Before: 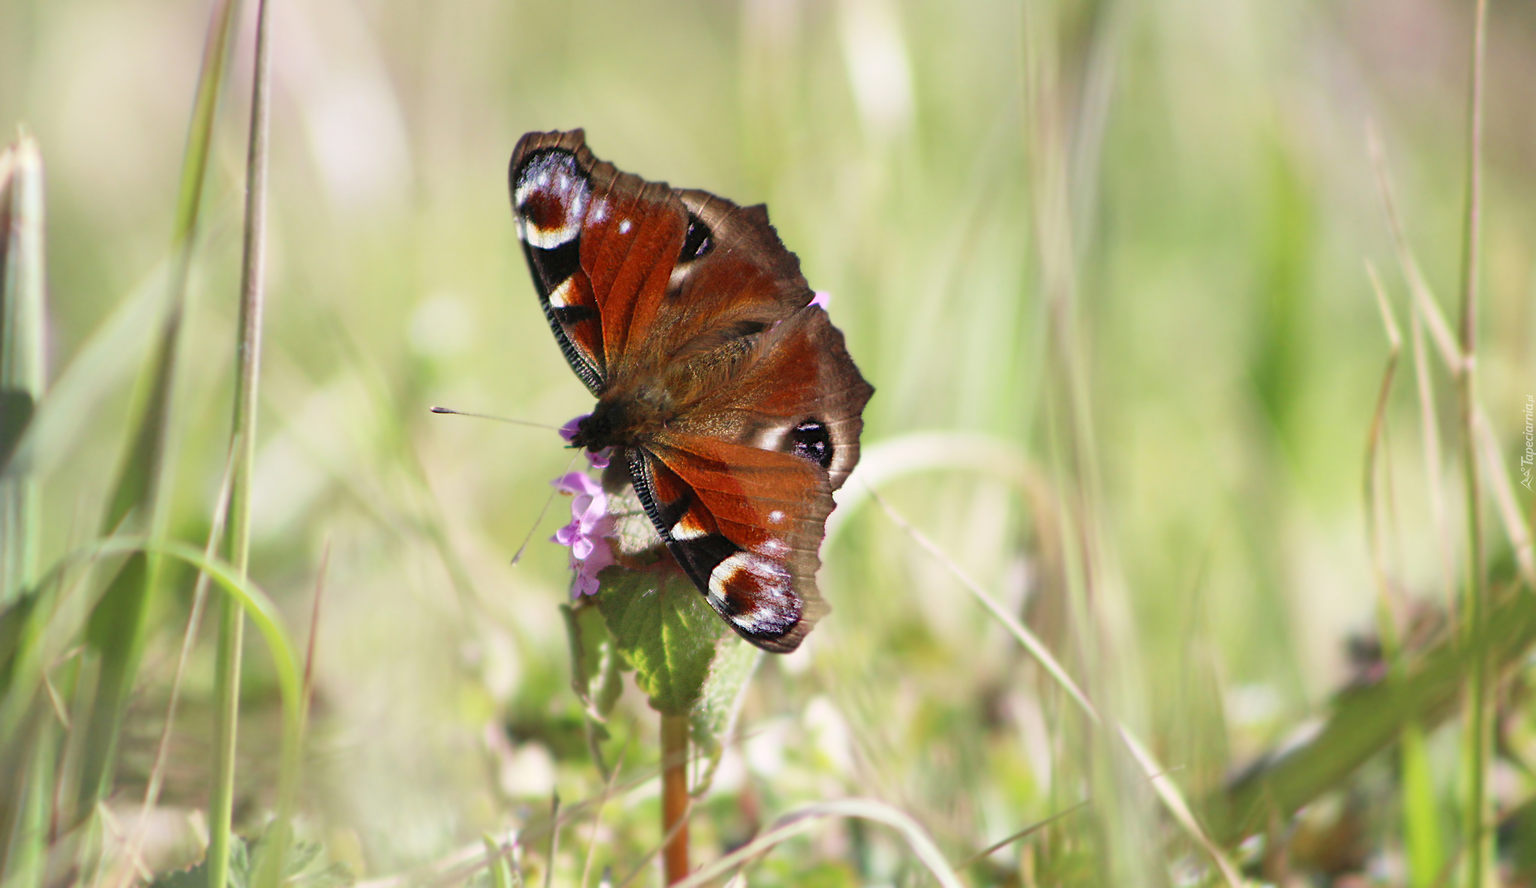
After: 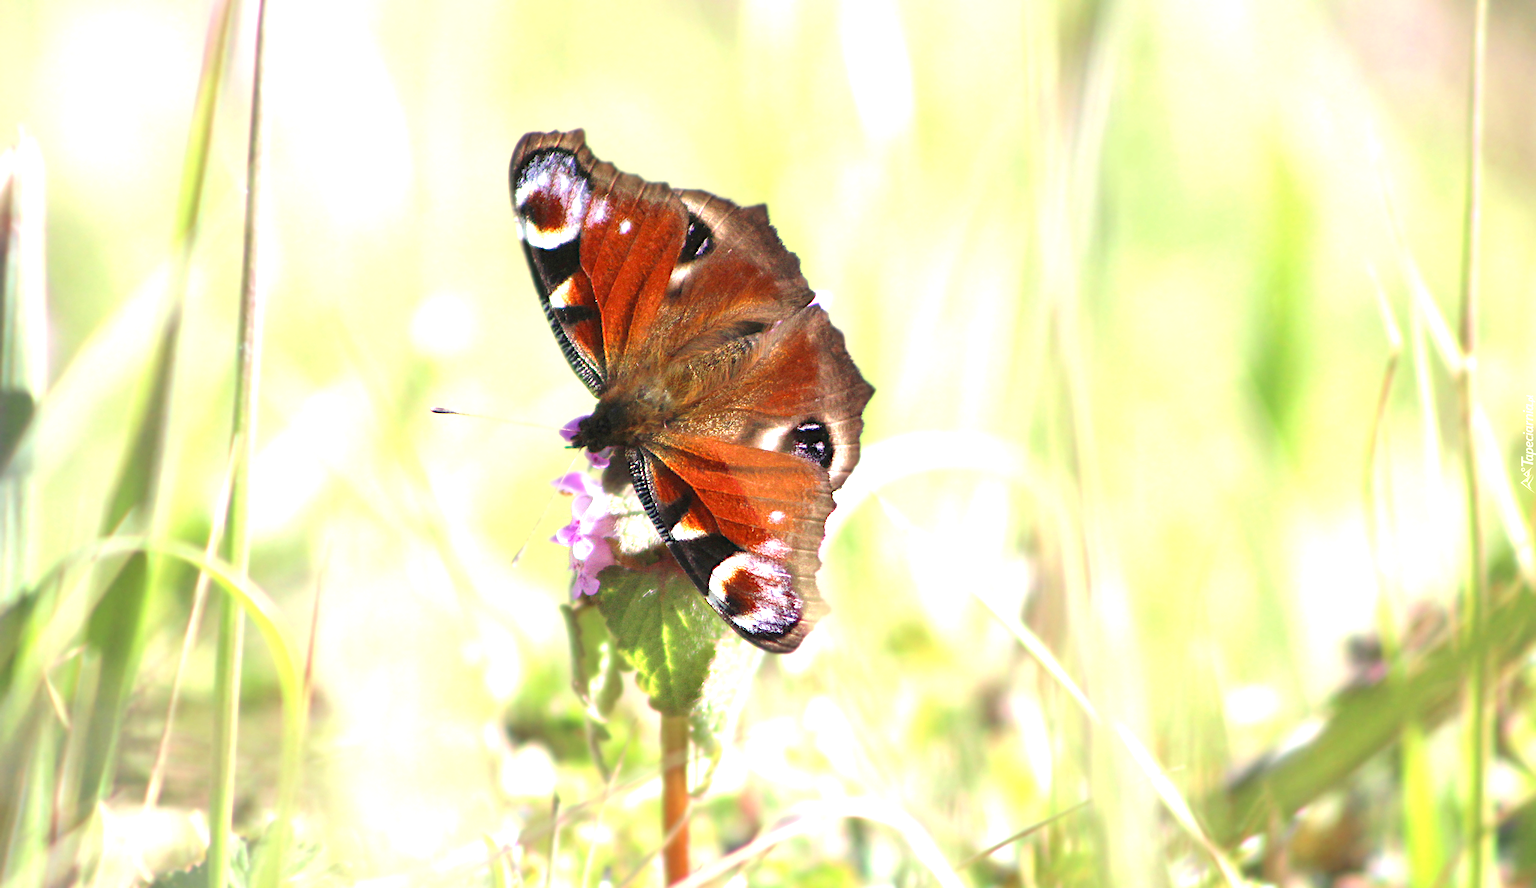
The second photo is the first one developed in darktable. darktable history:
exposure: exposure 1.147 EV, compensate highlight preservation false
